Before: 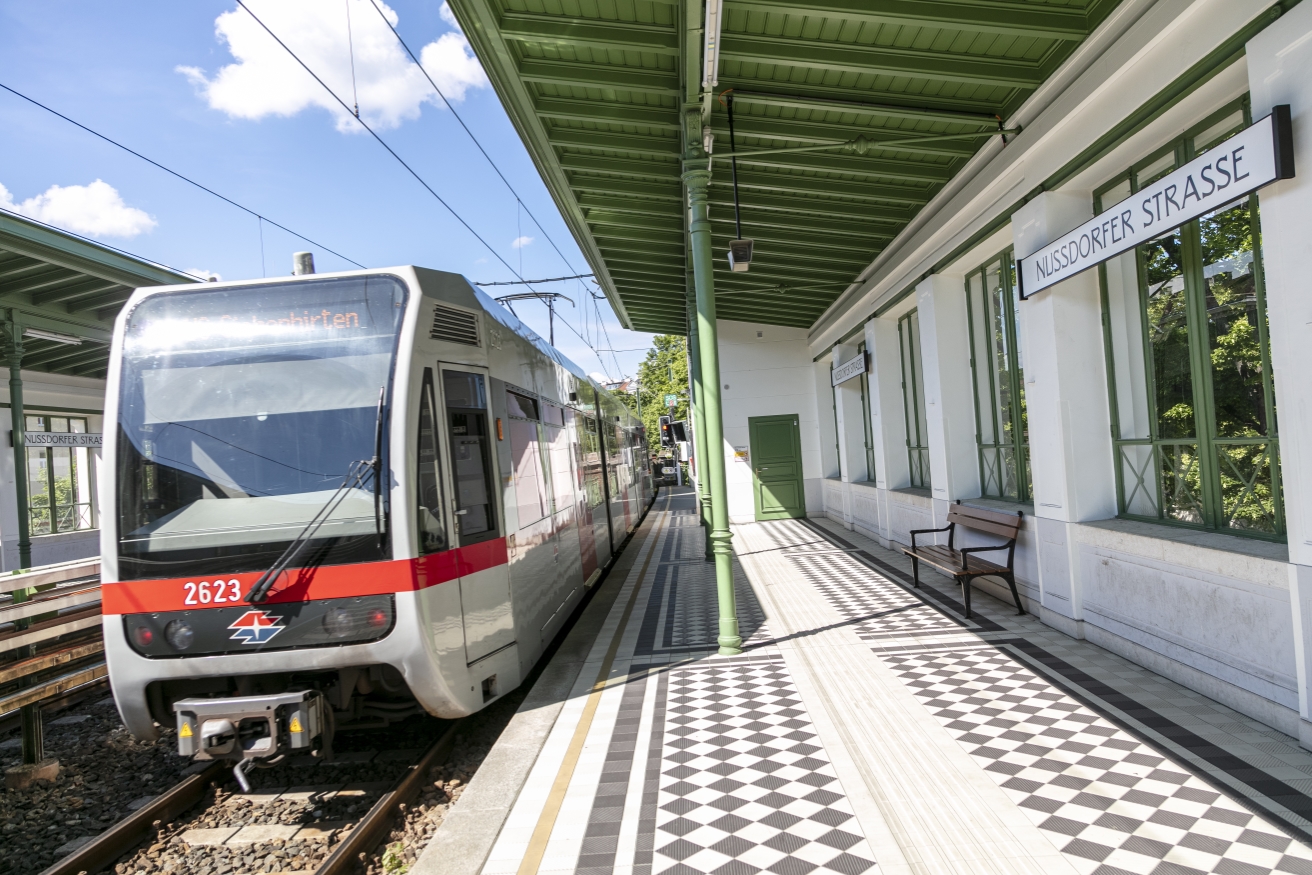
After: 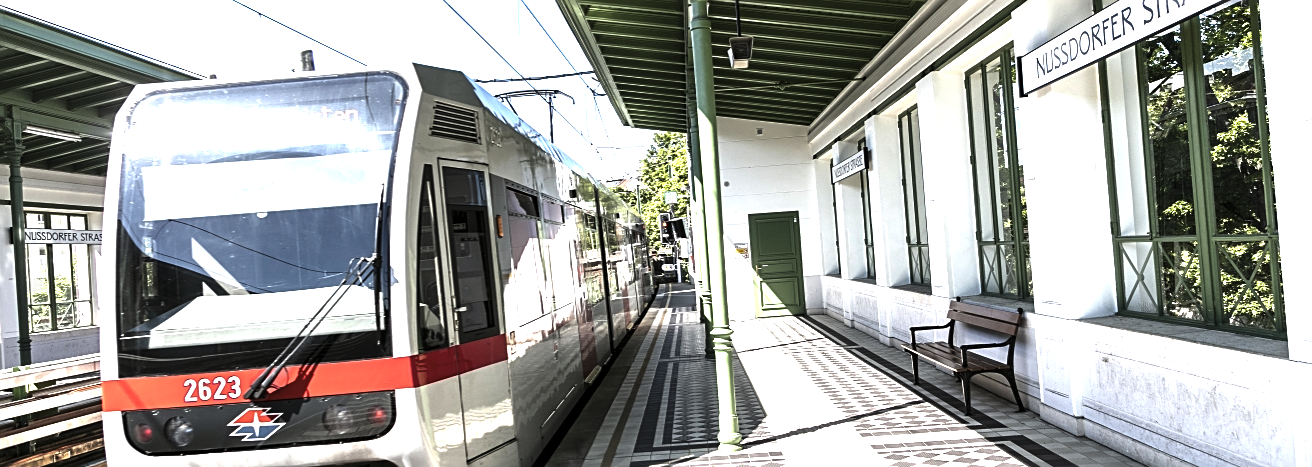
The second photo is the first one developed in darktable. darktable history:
crop and rotate: top 23.237%, bottom 23.349%
levels: black 8.54%, white 99.97%, levels [0, 0.618, 1]
exposure: black level correction 0, exposure 1.278 EV, compensate highlight preservation false
sharpen: amount 0.497
